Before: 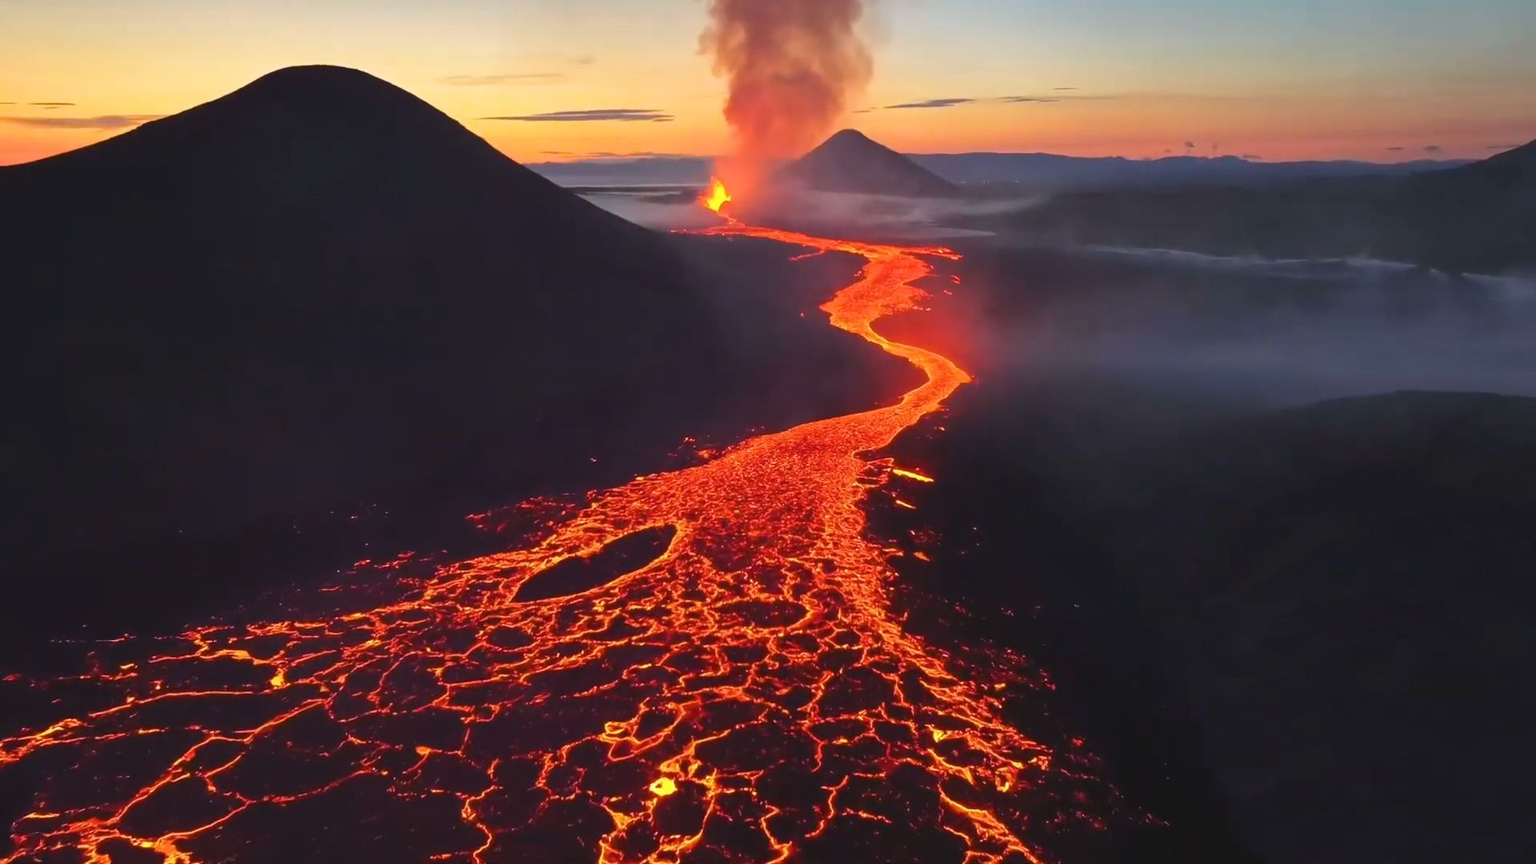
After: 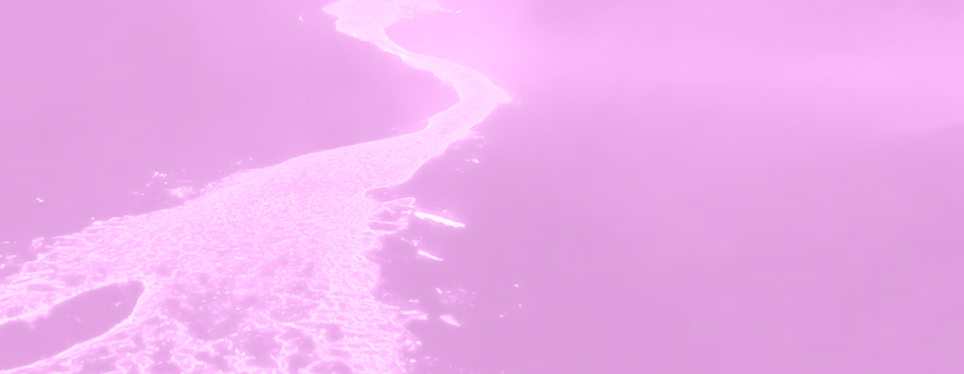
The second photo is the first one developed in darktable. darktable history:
crop: left 36.607%, top 34.735%, right 13.146%, bottom 30.611%
colorize: hue 331.2°, saturation 75%, source mix 30.28%, lightness 70.52%, version 1
exposure: exposure 1 EV, compensate highlight preservation false
